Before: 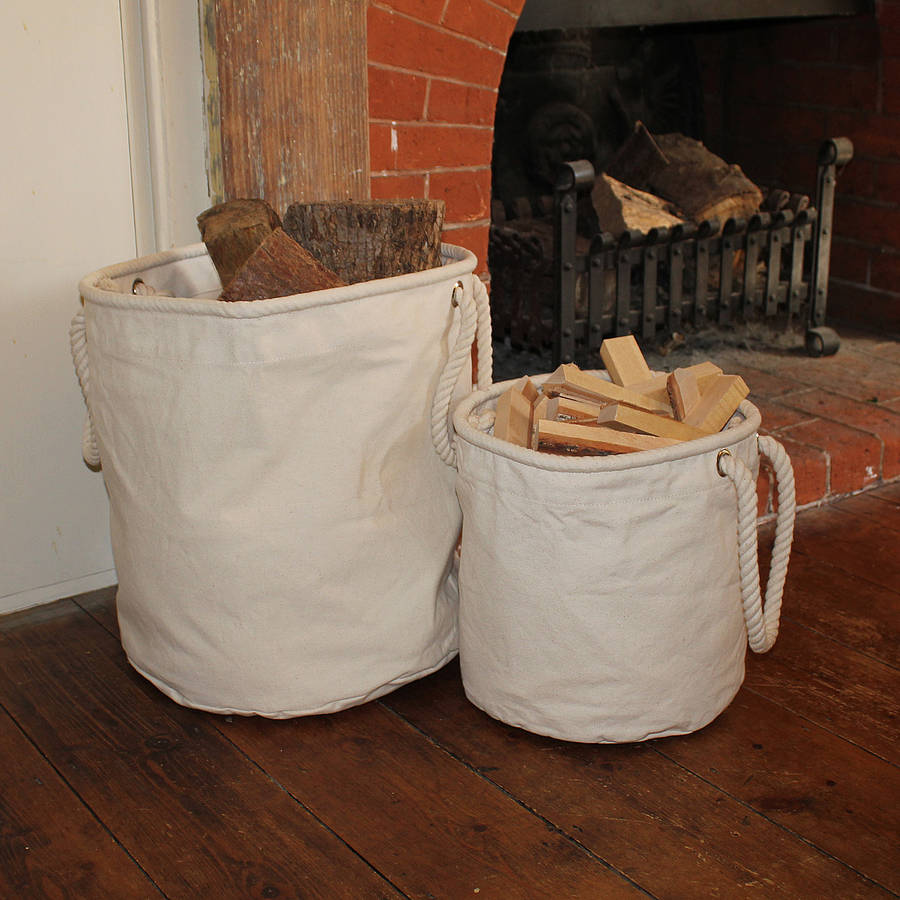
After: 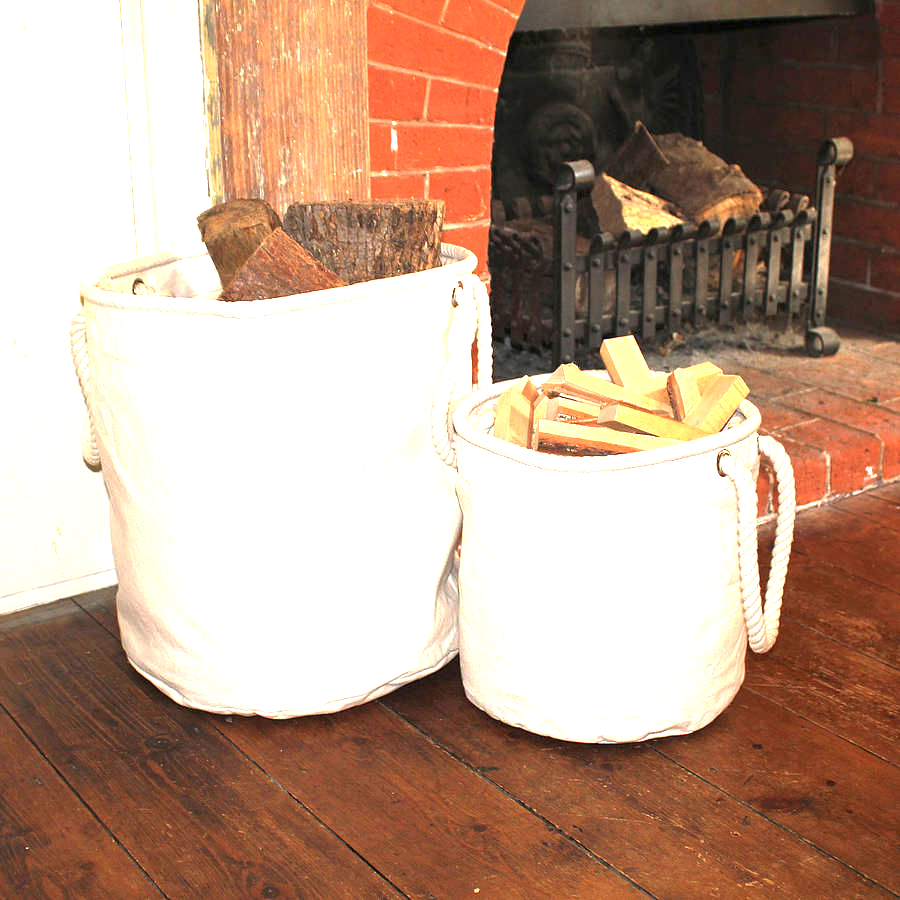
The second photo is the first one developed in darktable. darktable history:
exposure: black level correction 0, exposure 1.966 EV, compensate exposure bias true, compensate highlight preservation false
base curve: curves: ch0 [(0, 0) (0.74, 0.67) (1, 1)], preserve colors none
